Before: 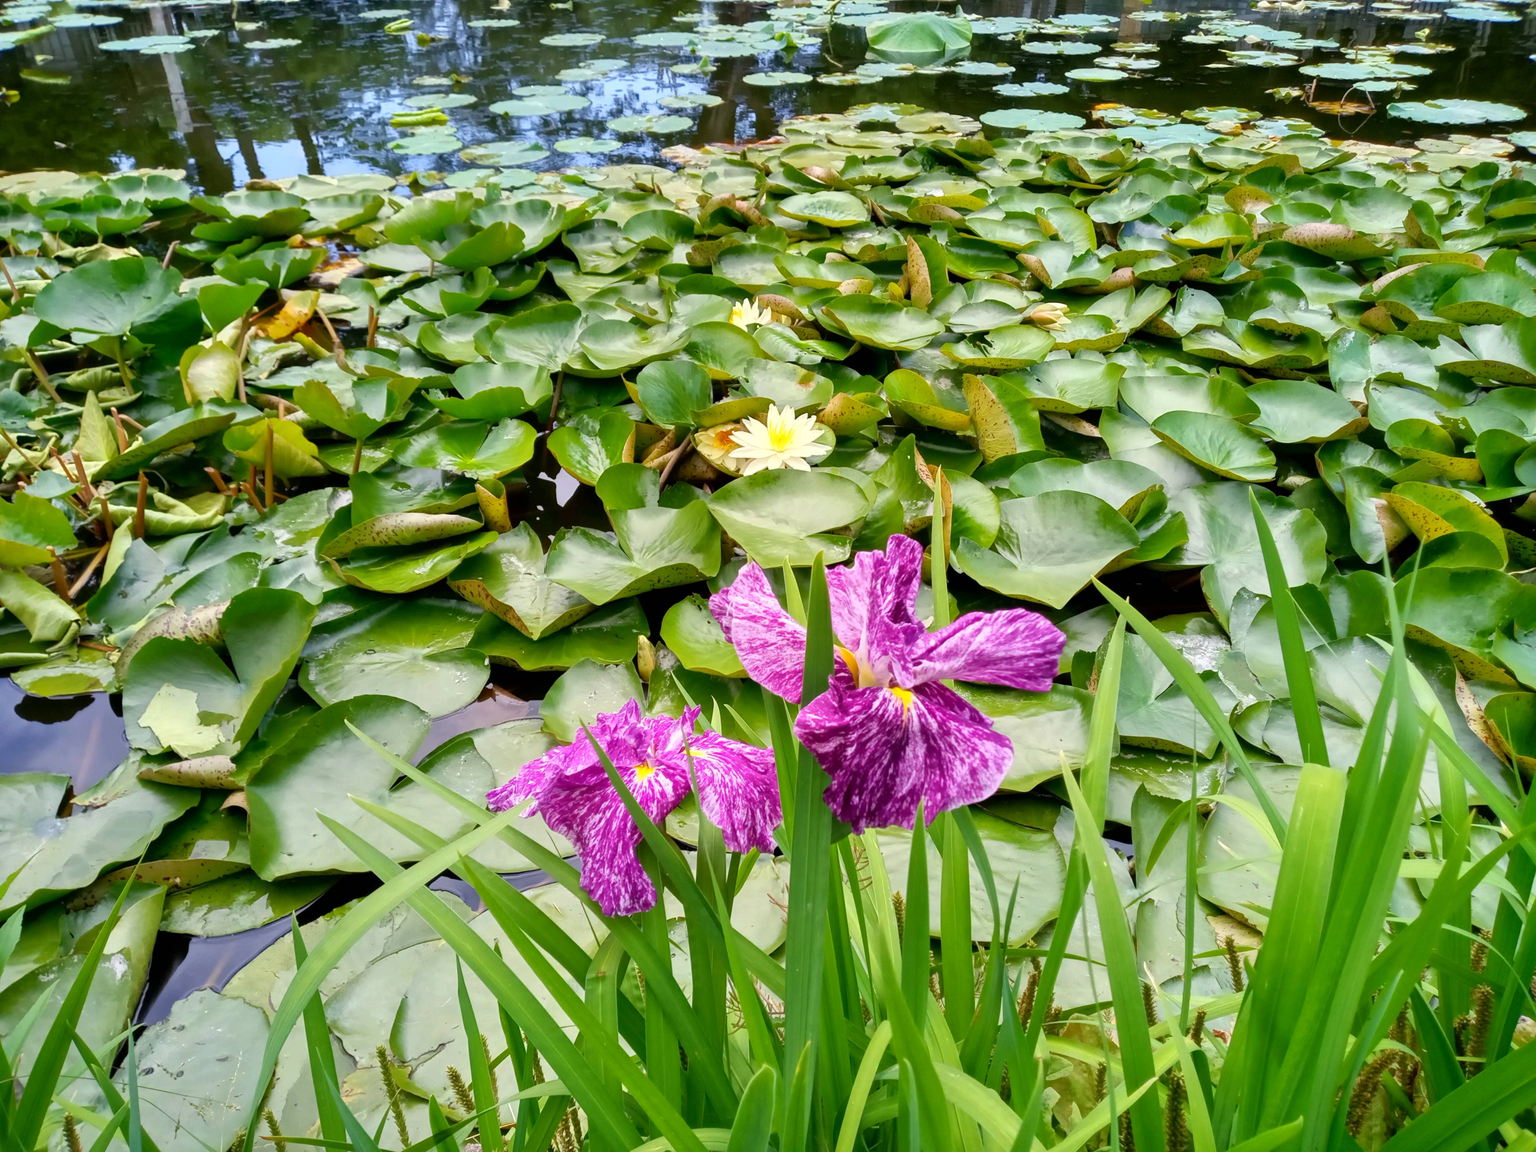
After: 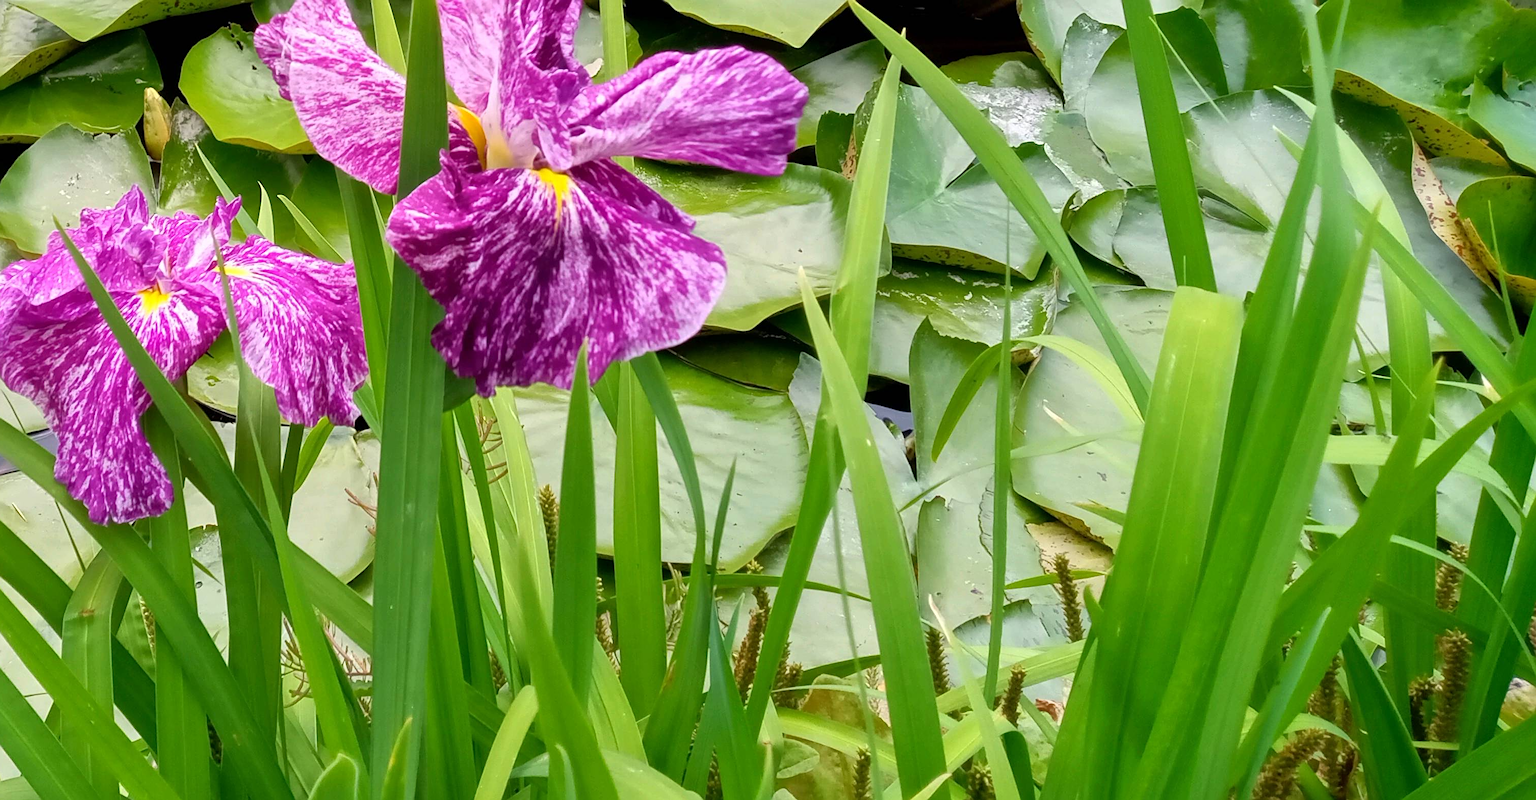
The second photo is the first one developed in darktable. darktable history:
crop and rotate: left 35.509%, top 50.238%, bottom 4.934%
sharpen: amount 0.575
